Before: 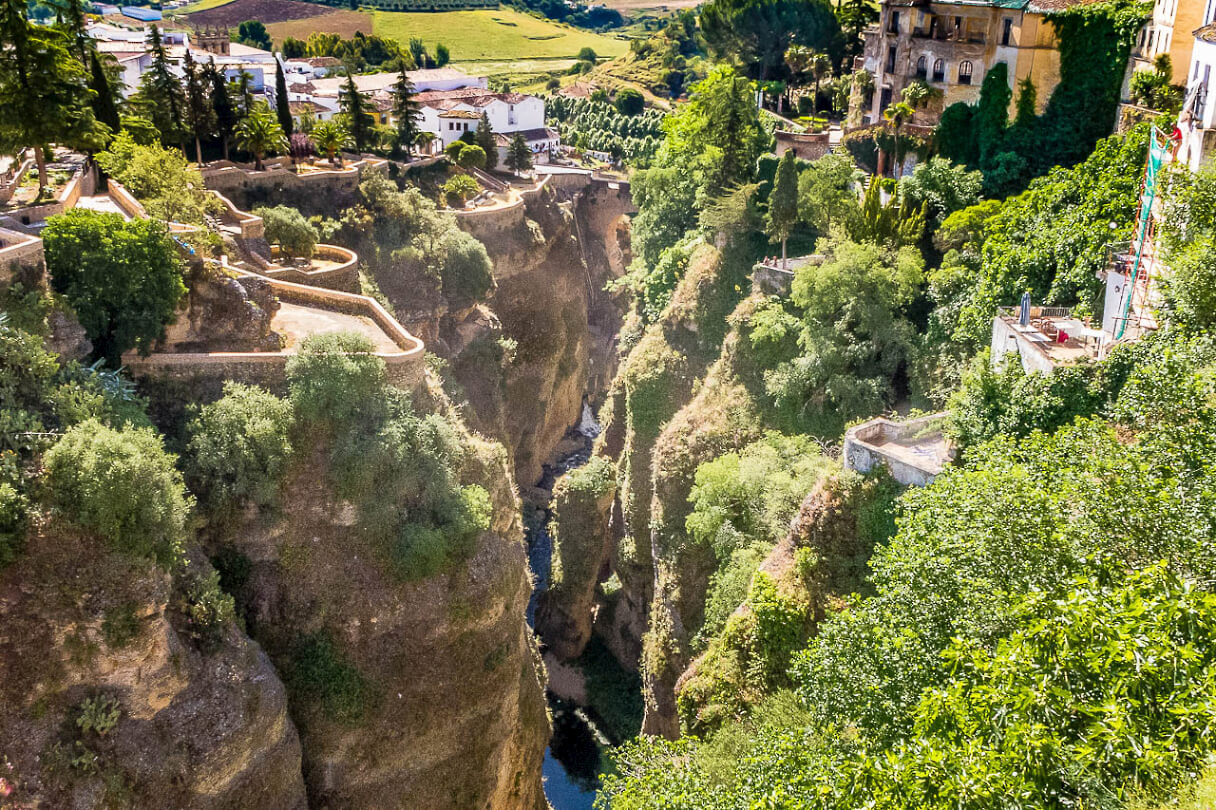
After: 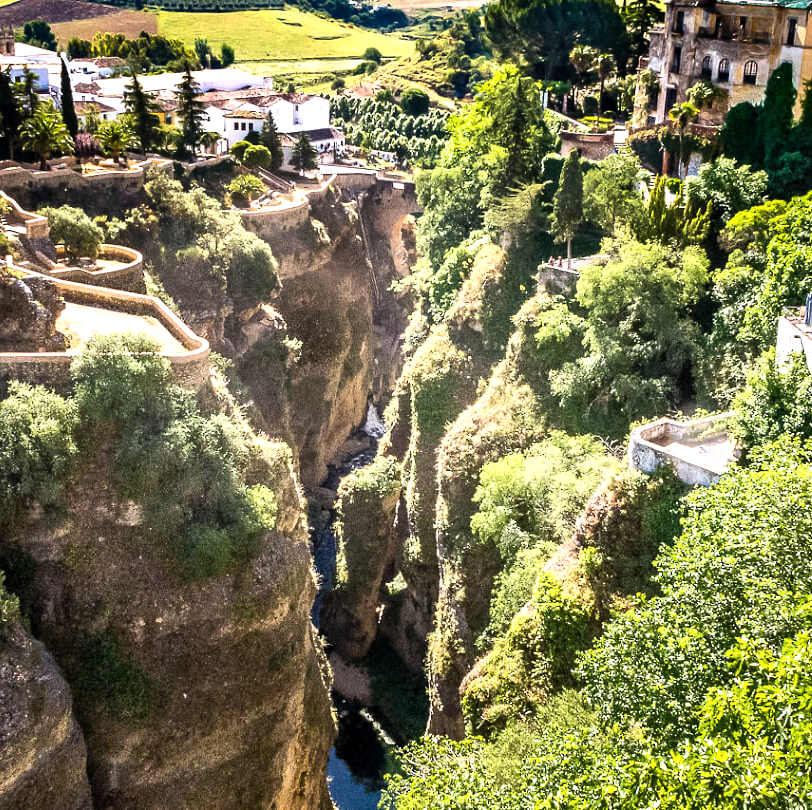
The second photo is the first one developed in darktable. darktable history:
crop and rotate: left 17.732%, right 15.423%
tone equalizer: -8 EV -0.75 EV, -7 EV -0.7 EV, -6 EV -0.6 EV, -5 EV -0.4 EV, -3 EV 0.4 EV, -2 EV 0.6 EV, -1 EV 0.7 EV, +0 EV 0.75 EV, edges refinement/feathering 500, mask exposure compensation -1.57 EV, preserve details no
